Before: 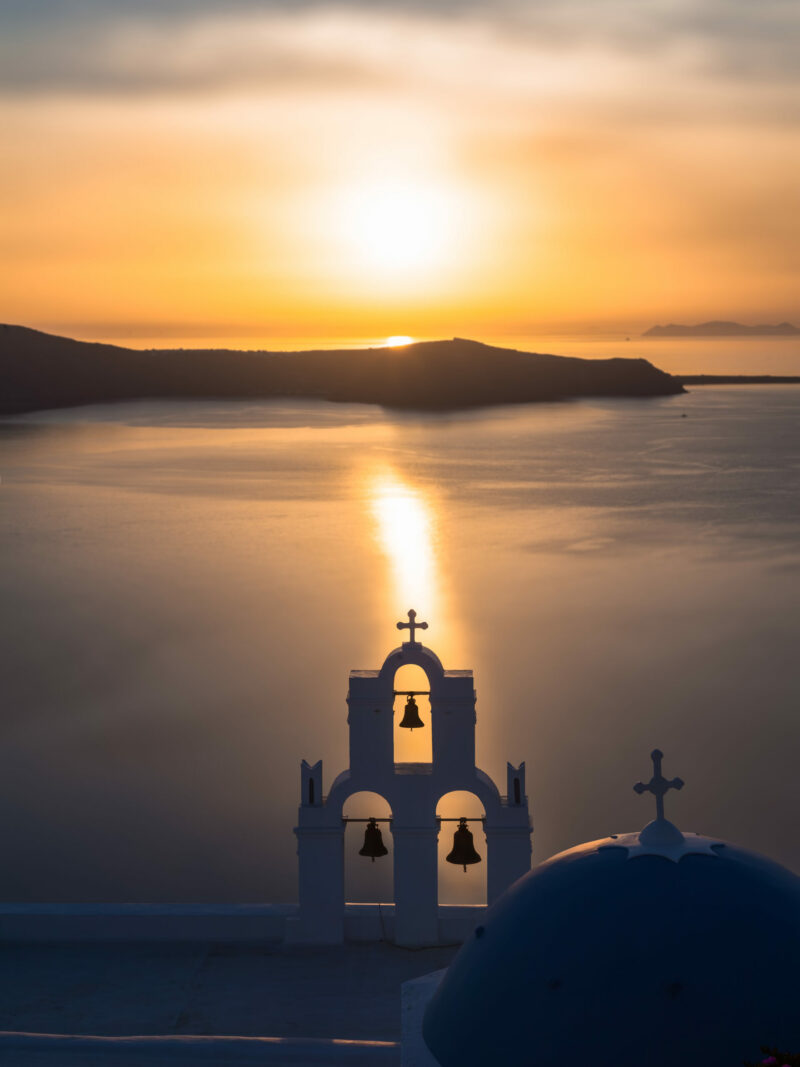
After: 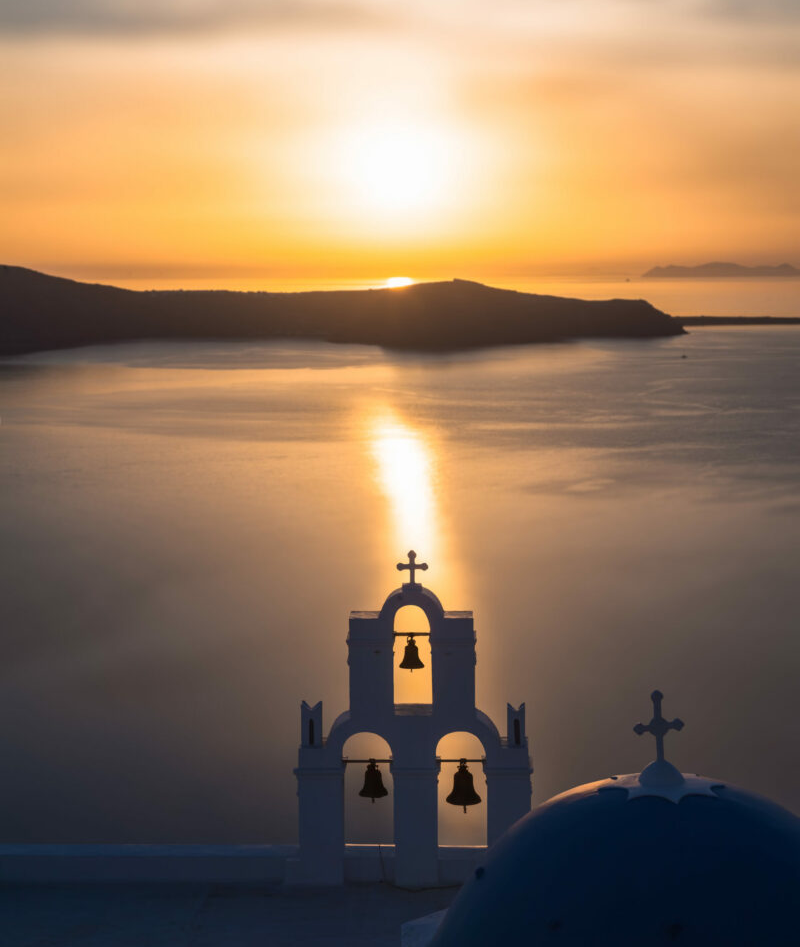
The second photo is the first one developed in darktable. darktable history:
crop and rotate: top 5.609%, bottom 5.609%
rotate and perspective: automatic cropping off
